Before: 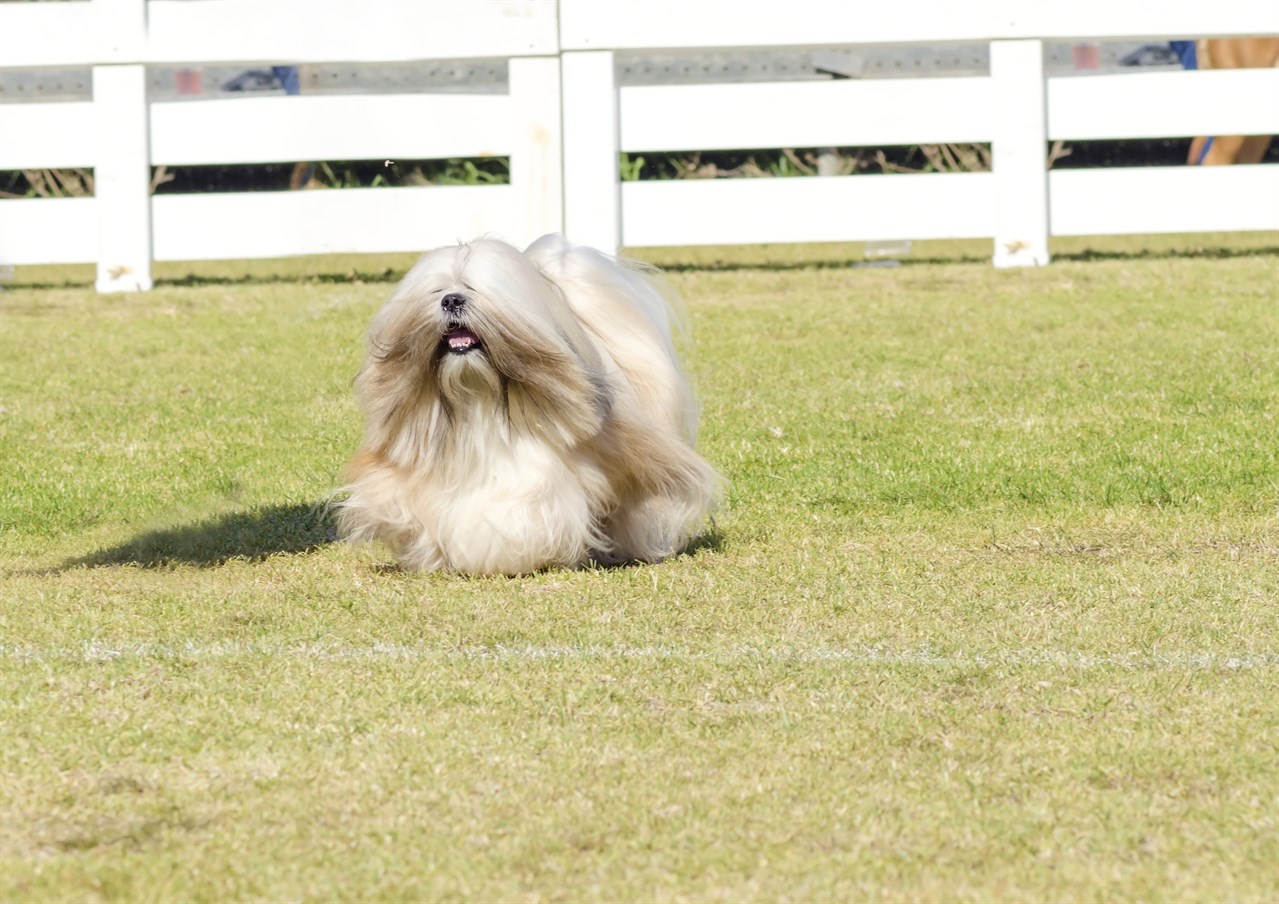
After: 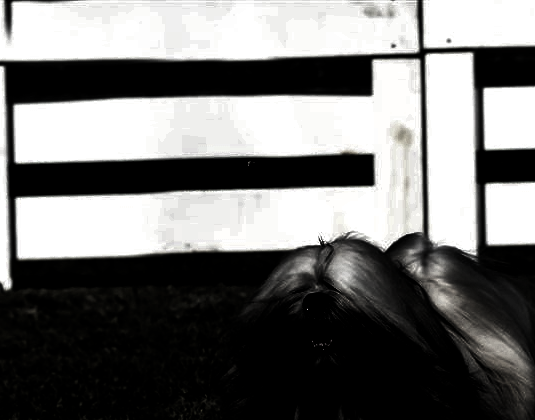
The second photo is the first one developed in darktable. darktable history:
crop and rotate: left 10.8%, top 0.049%, right 47.352%, bottom 53.486%
levels: black 0.102%, levels [0.721, 0.937, 0.997]
